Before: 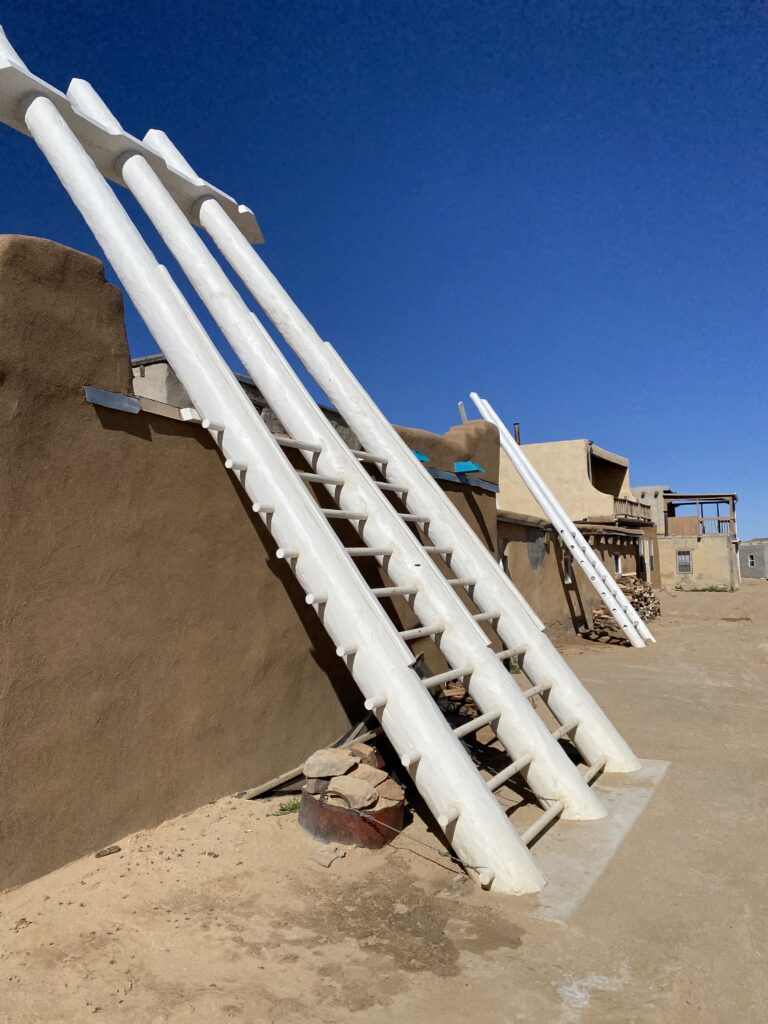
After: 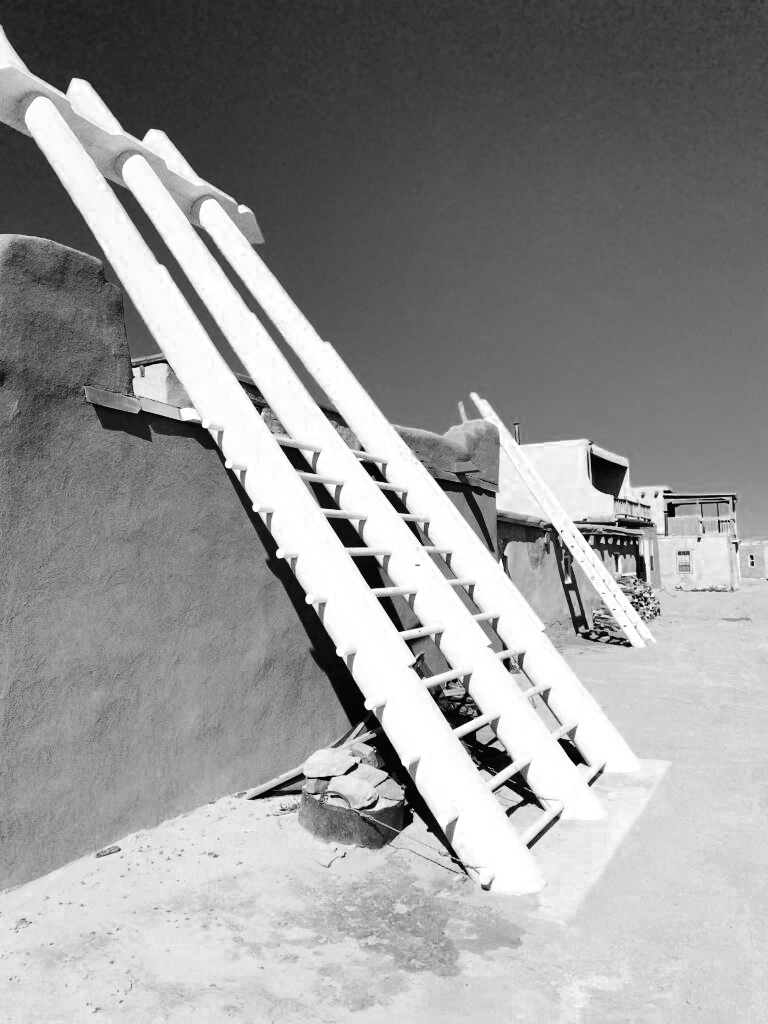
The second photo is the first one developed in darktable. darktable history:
color zones: curves: ch0 [(0.002, 0.593) (0.143, 0.417) (0.285, 0.541) (0.455, 0.289) (0.608, 0.327) (0.727, 0.283) (0.869, 0.571) (1, 0.603)]; ch1 [(0, 0) (0.143, 0) (0.286, 0) (0.429, 0) (0.571, 0) (0.714, 0) (0.857, 0)]
base curve: curves: ch0 [(0, 0.003) (0.001, 0.002) (0.006, 0.004) (0.02, 0.022) (0.048, 0.086) (0.094, 0.234) (0.162, 0.431) (0.258, 0.629) (0.385, 0.8) (0.548, 0.918) (0.751, 0.988) (1, 1)]
